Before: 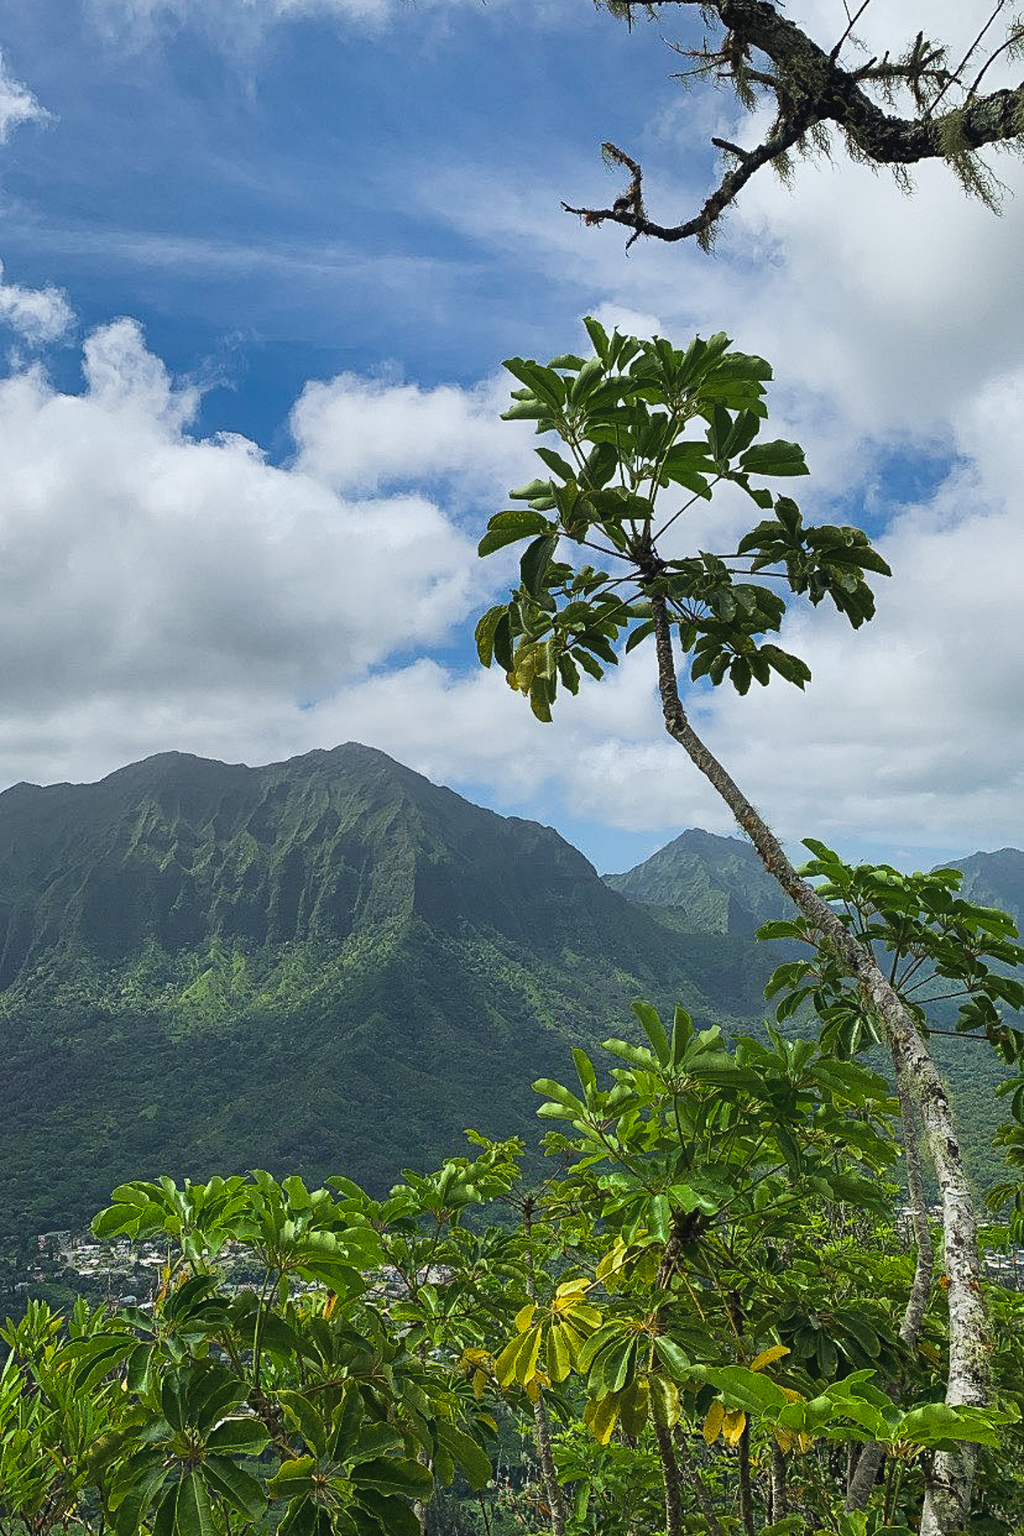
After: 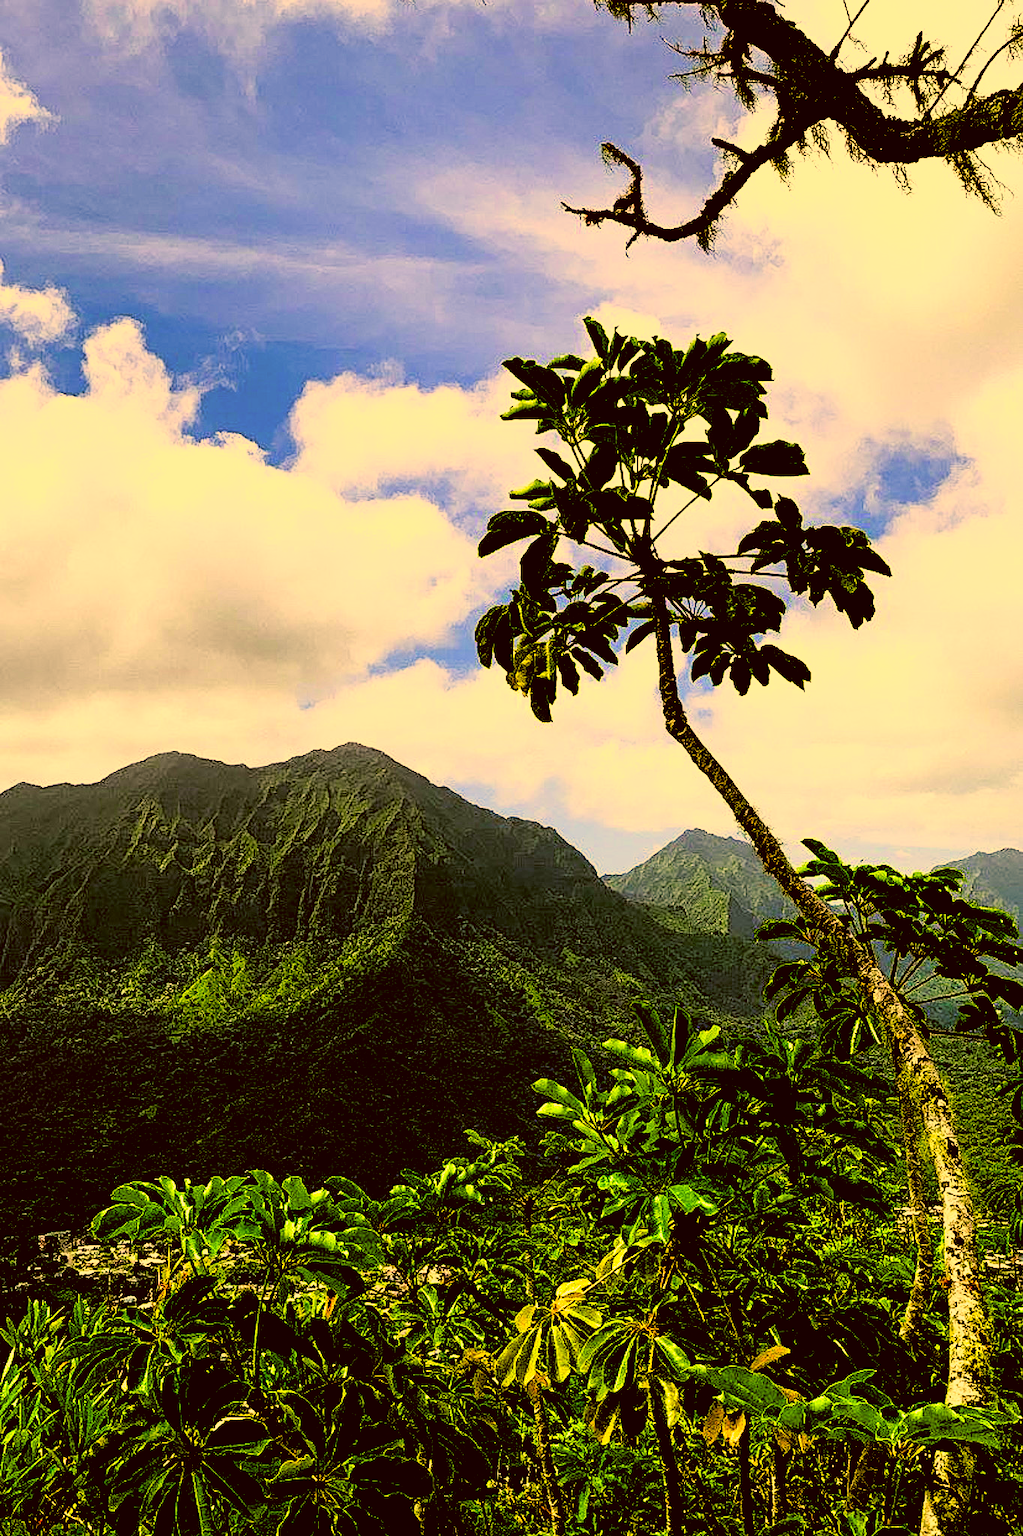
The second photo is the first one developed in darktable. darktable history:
color balance rgb: perceptual saturation grading › global saturation 20%, perceptual saturation grading › highlights -25.264%, perceptual saturation grading › shadows 50.238%, global vibrance 19.344%
color correction: highlights a* 10.97, highlights b* 30.14, shadows a* 2.82, shadows b* 17.54, saturation 1.75
filmic rgb: black relative exposure -1.12 EV, white relative exposure 2.05 EV, hardness 1.57, contrast 2.235, iterations of high-quality reconstruction 0
